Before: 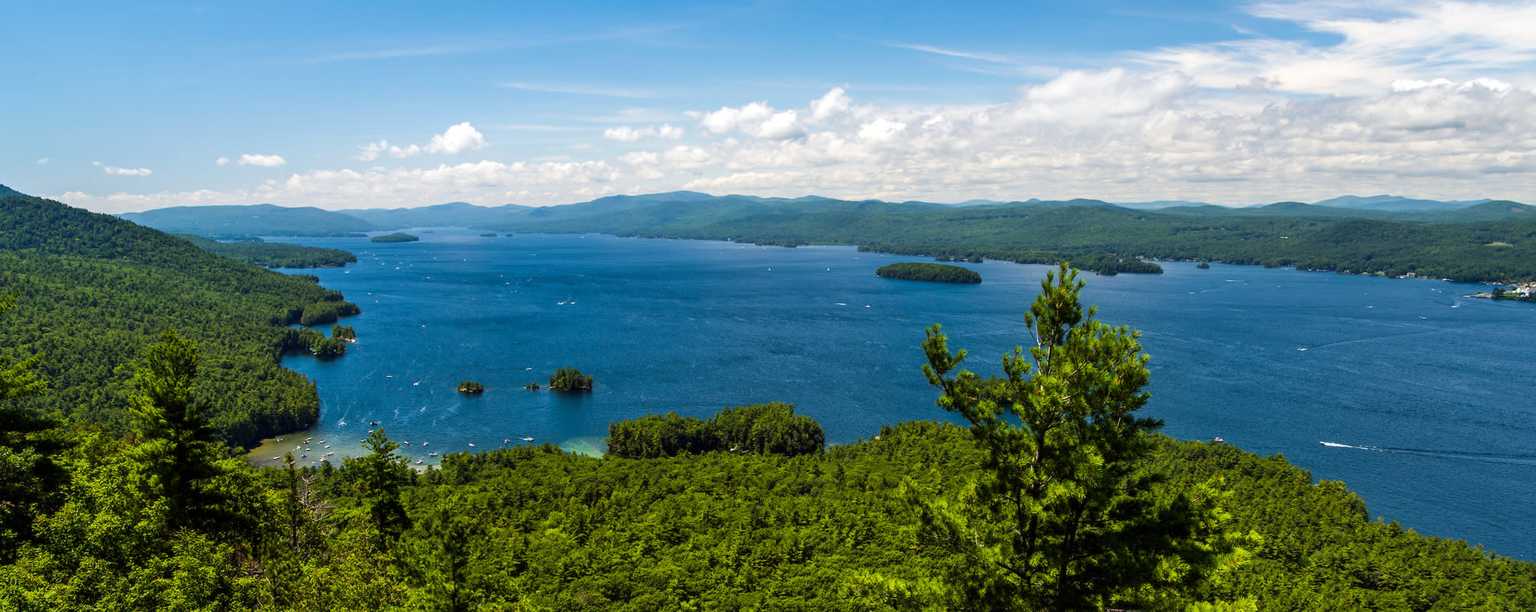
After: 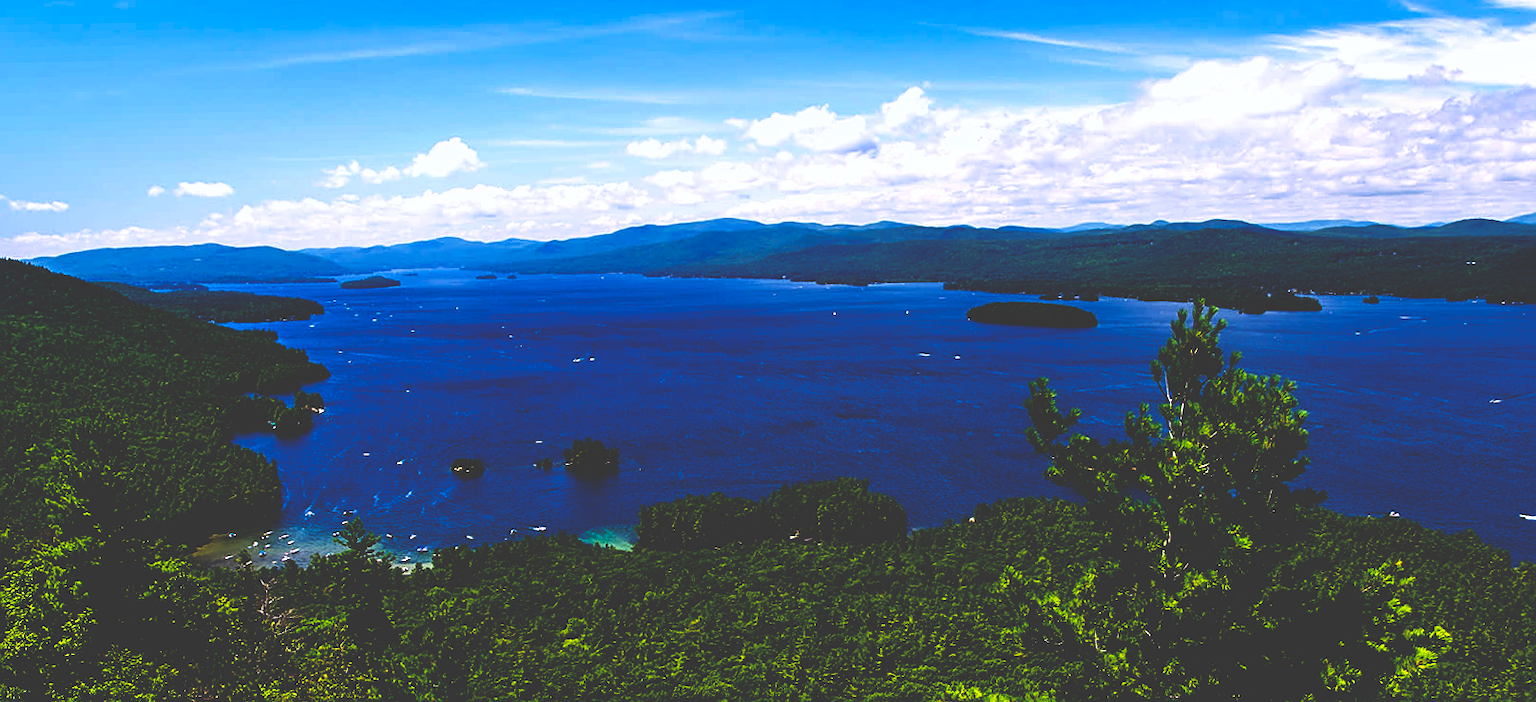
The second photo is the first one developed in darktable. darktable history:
color calibration: illuminant as shot in camera, x 0.363, y 0.385, temperature 4528.04 K
sharpen: amount 0.55
base curve: curves: ch0 [(0, 0.036) (0.083, 0.04) (0.804, 1)], preserve colors none
crop and rotate: angle 1°, left 4.281%, top 0.642%, right 11.383%, bottom 2.486%
